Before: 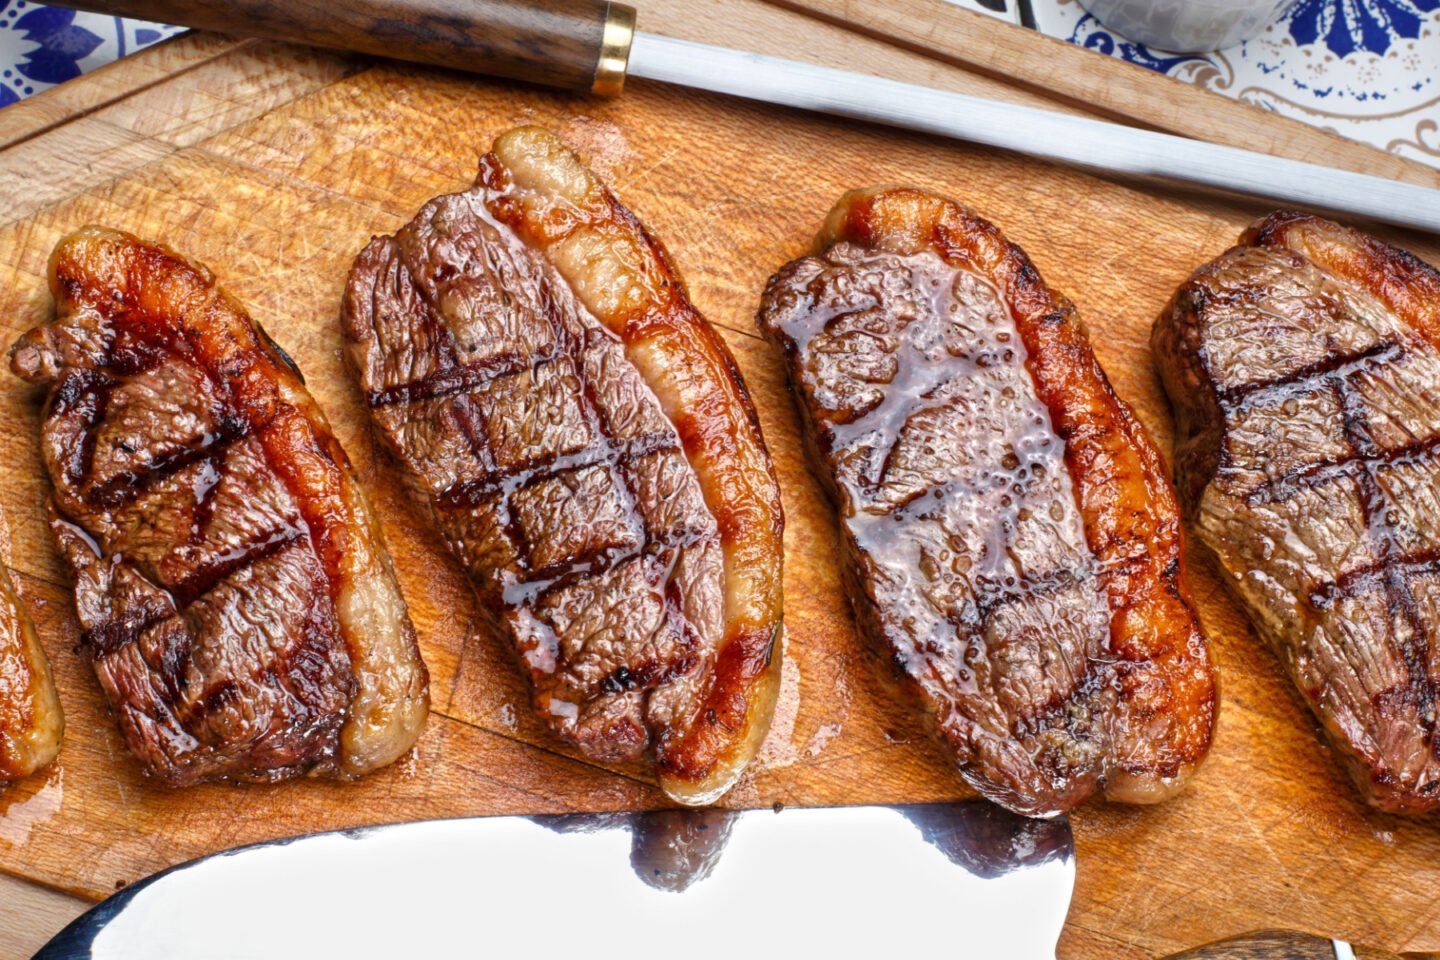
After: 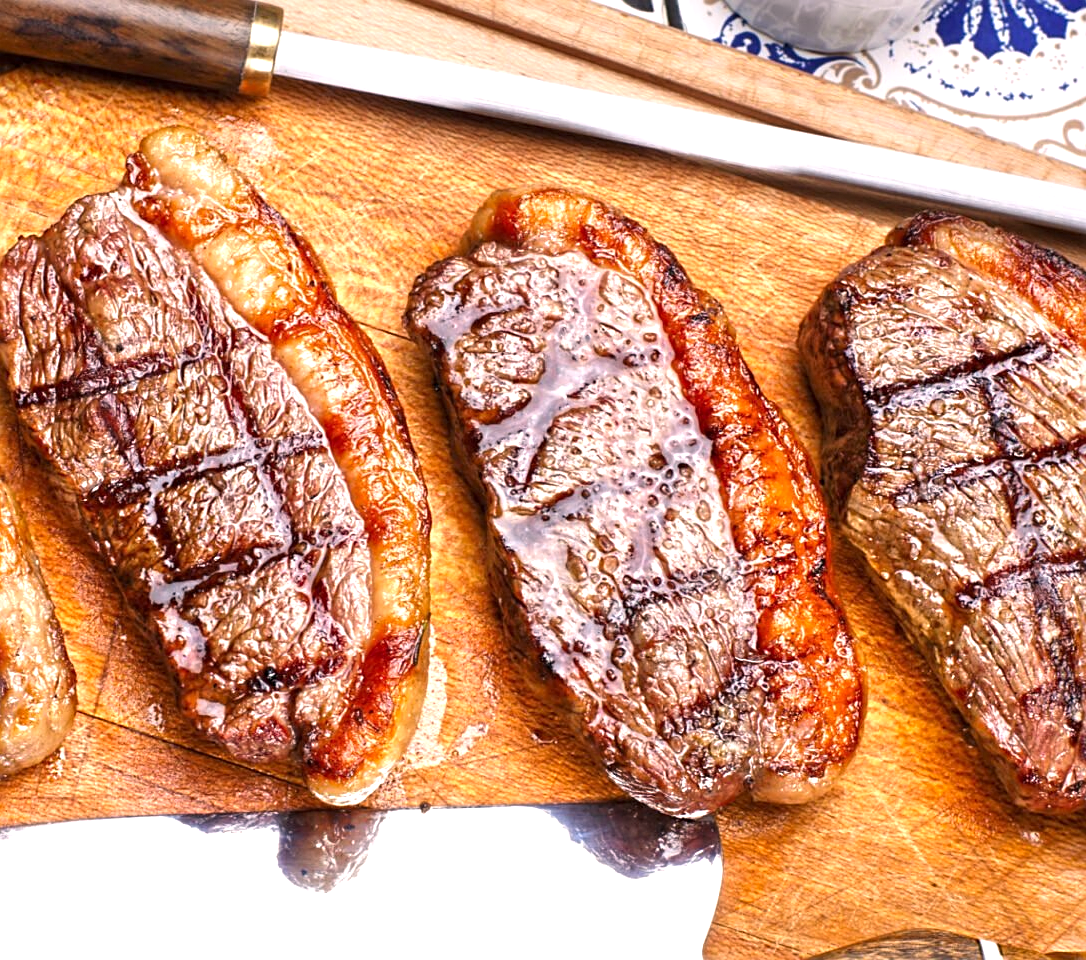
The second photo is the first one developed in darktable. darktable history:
crop and rotate: left 24.531%
sharpen: on, module defaults
exposure: black level correction 0, exposure 0.69 EV, compensate exposure bias true, compensate highlight preservation false
color correction: highlights a* 6.88, highlights b* 4.35
